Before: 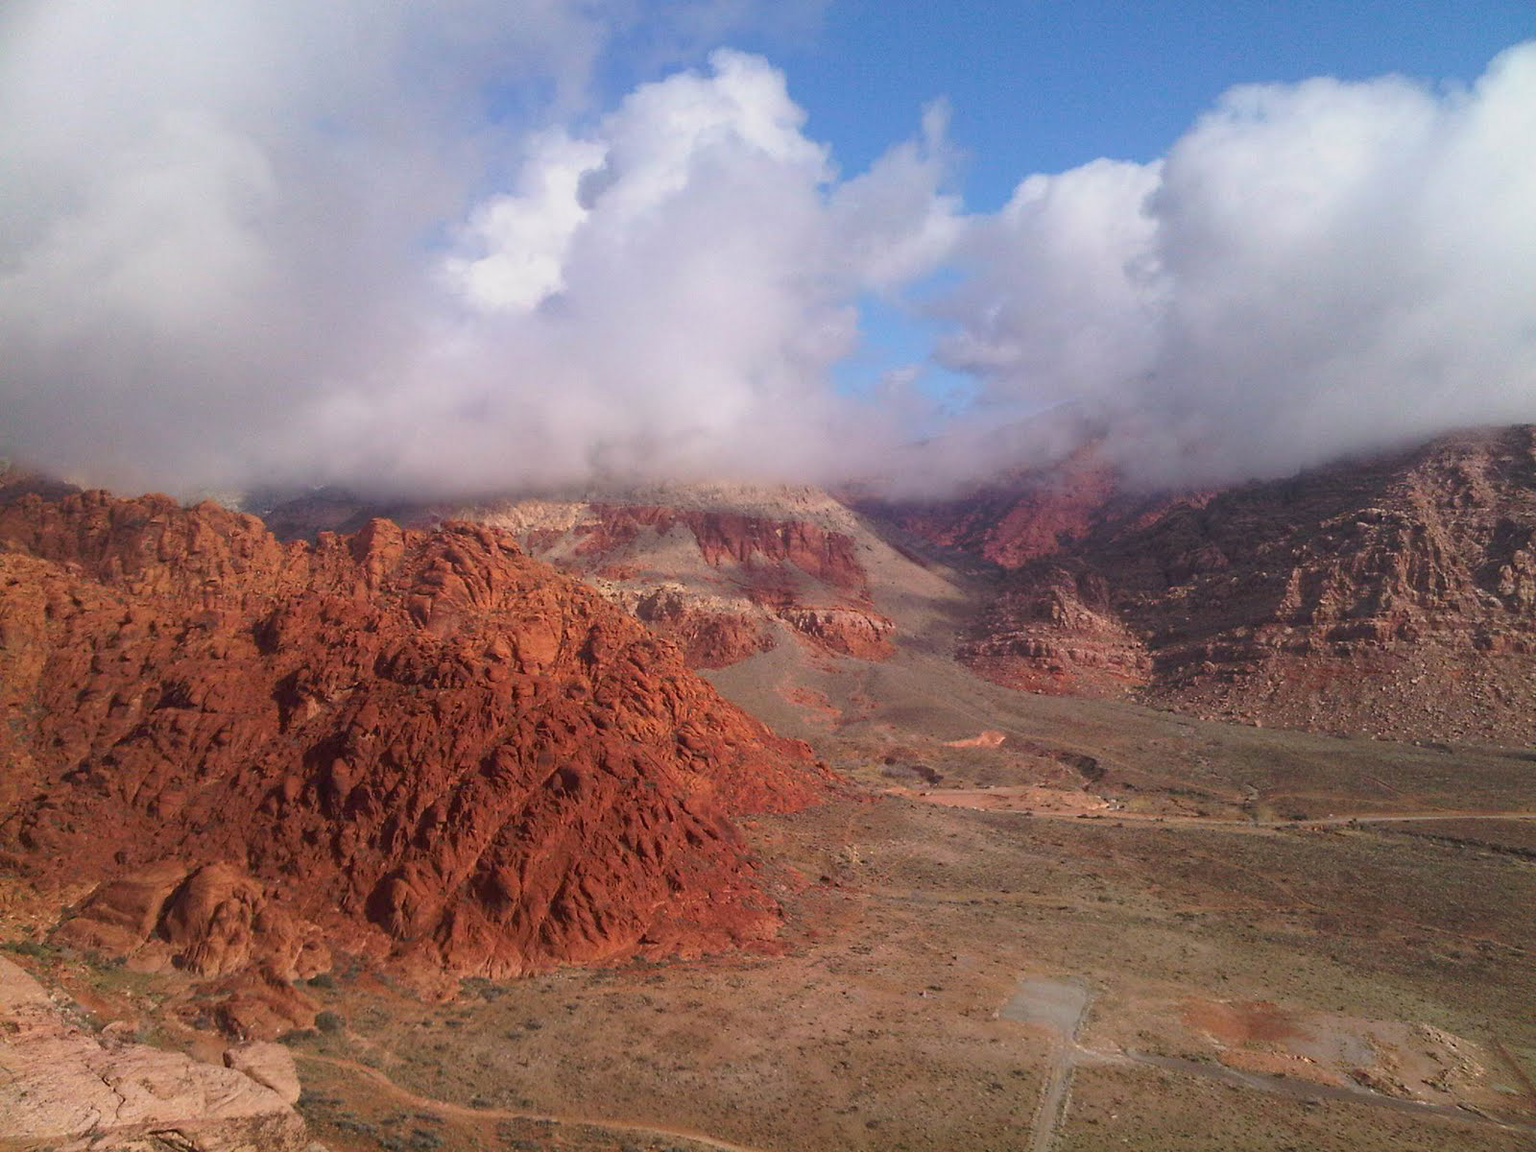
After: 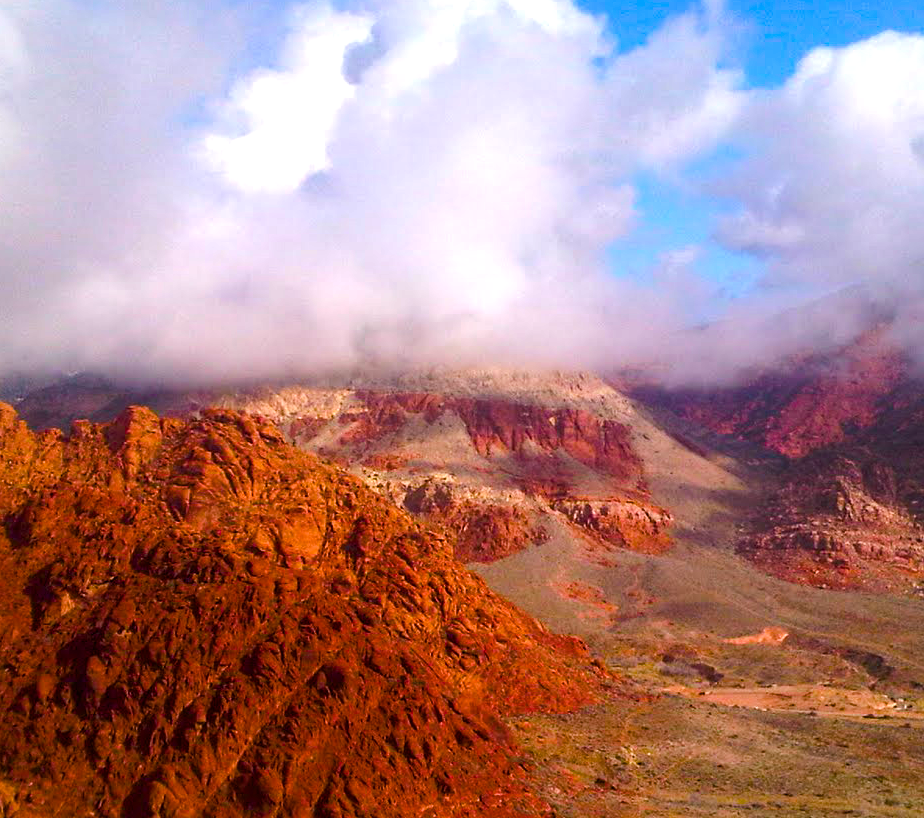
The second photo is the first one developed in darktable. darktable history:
contrast brightness saturation: saturation -0.05
crop: left 16.202%, top 11.208%, right 26.045%, bottom 20.557%
color balance rgb: global offset › luminance -0.37%, perceptual saturation grading › highlights -17.77%, perceptual saturation grading › mid-tones 33.1%, perceptual saturation grading › shadows 50.52%, perceptual brilliance grading › highlights 20%, perceptual brilliance grading › mid-tones 20%, perceptual brilliance grading › shadows -20%, global vibrance 50%
white balance: emerald 1
